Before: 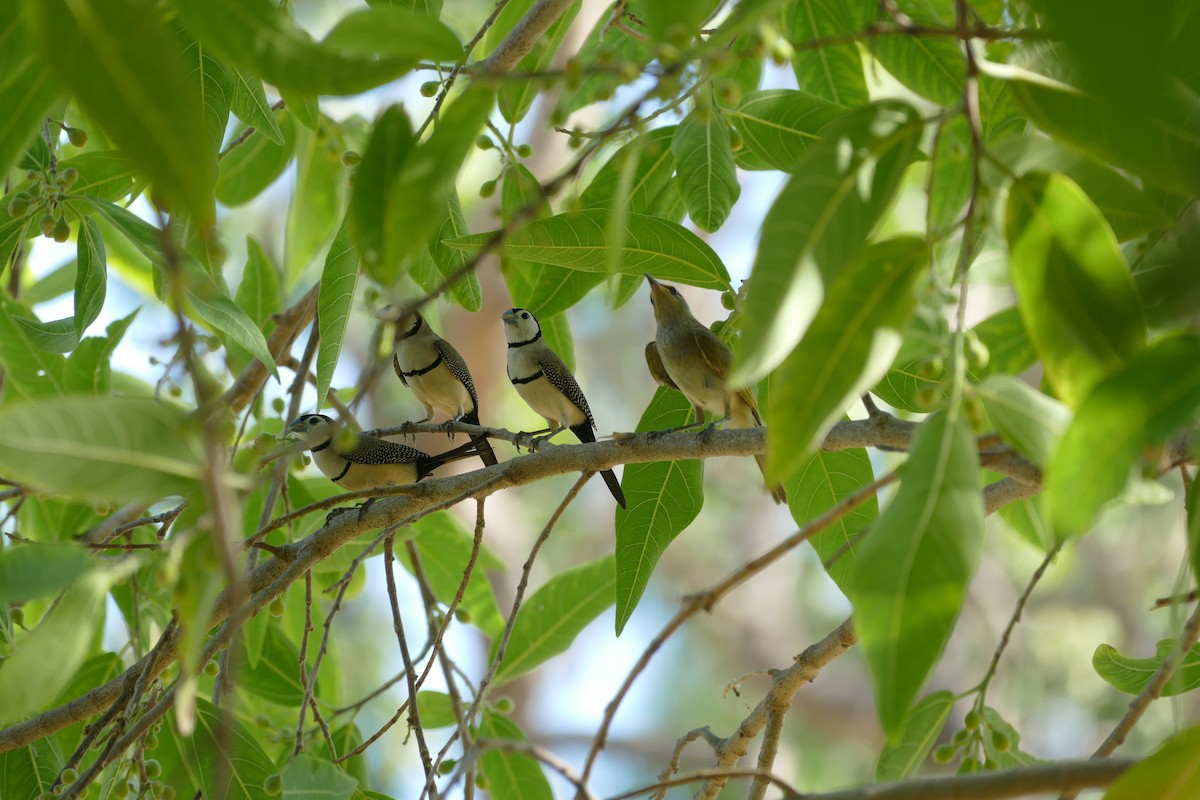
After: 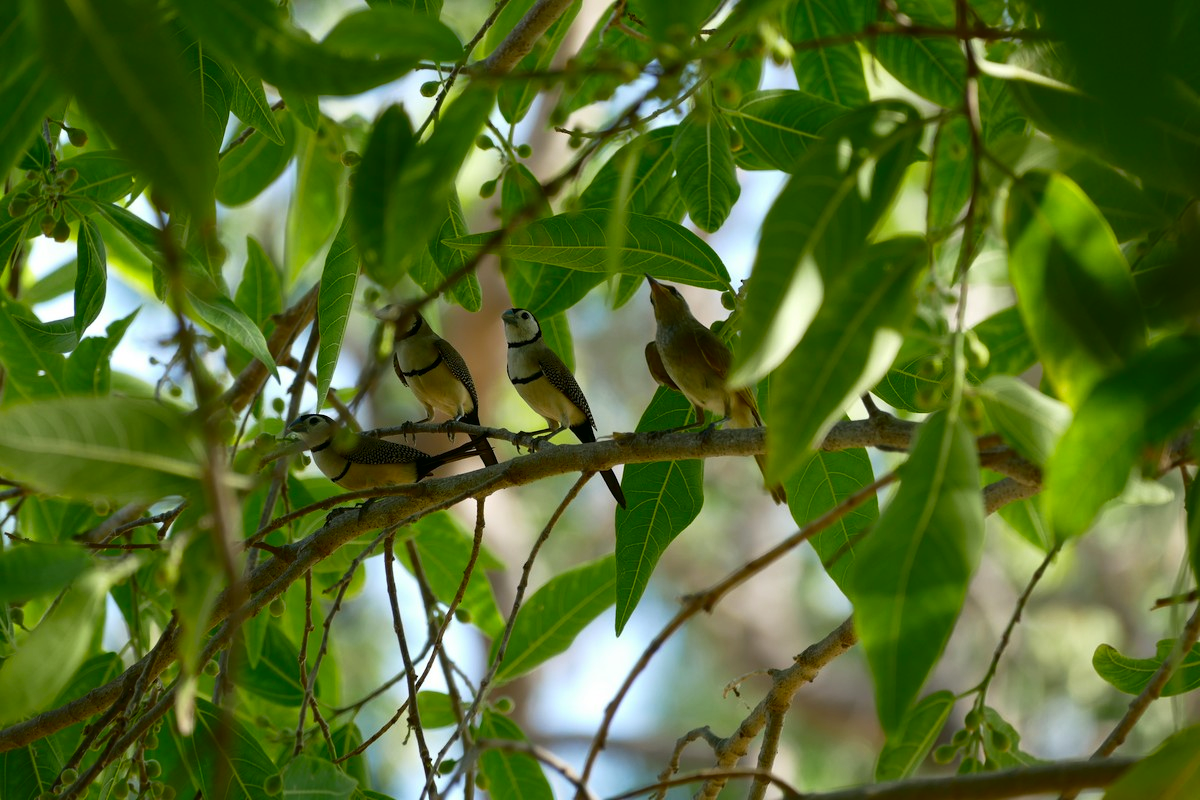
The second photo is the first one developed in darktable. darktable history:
contrast brightness saturation: contrast 0.126, brightness -0.22, saturation 0.147
